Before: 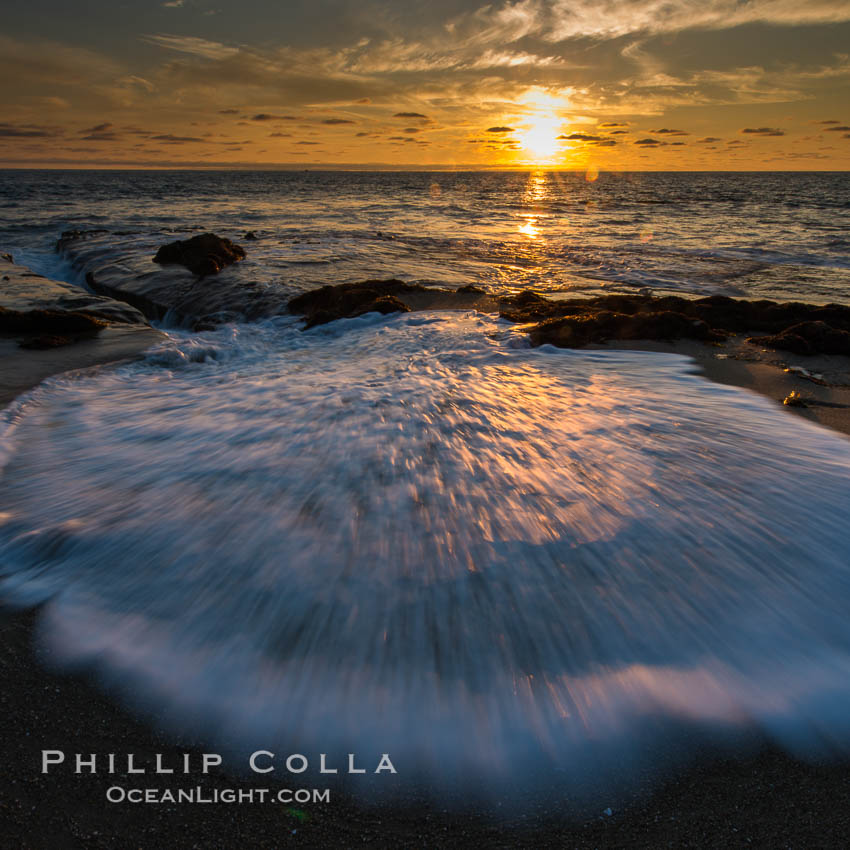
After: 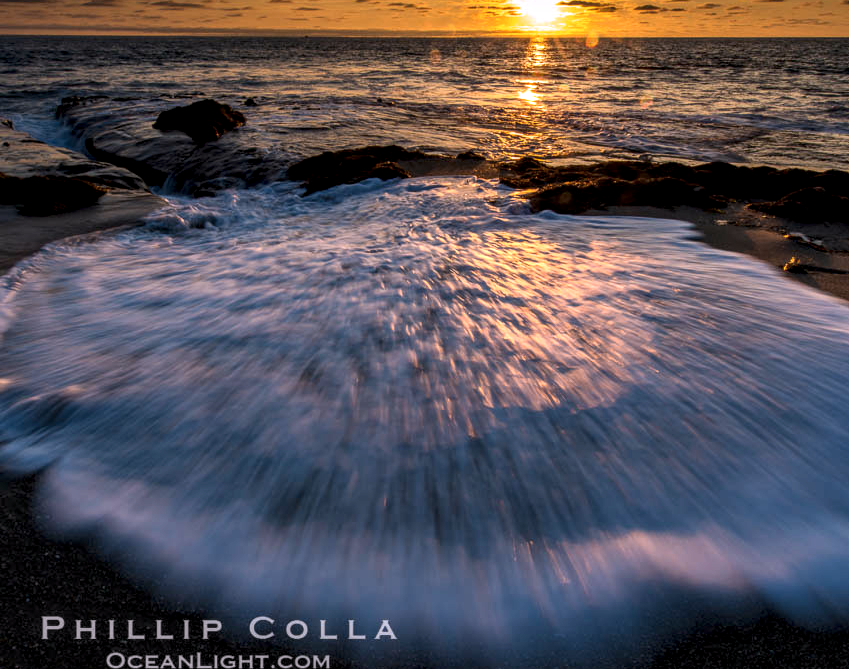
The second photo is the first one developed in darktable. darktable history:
exposure: compensate highlight preservation false
crop and rotate: top 15.774%, bottom 5.506%
tone equalizer: on, module defaults
local contrast: detail 144%
white balance: red 1.05, blue 1.072
